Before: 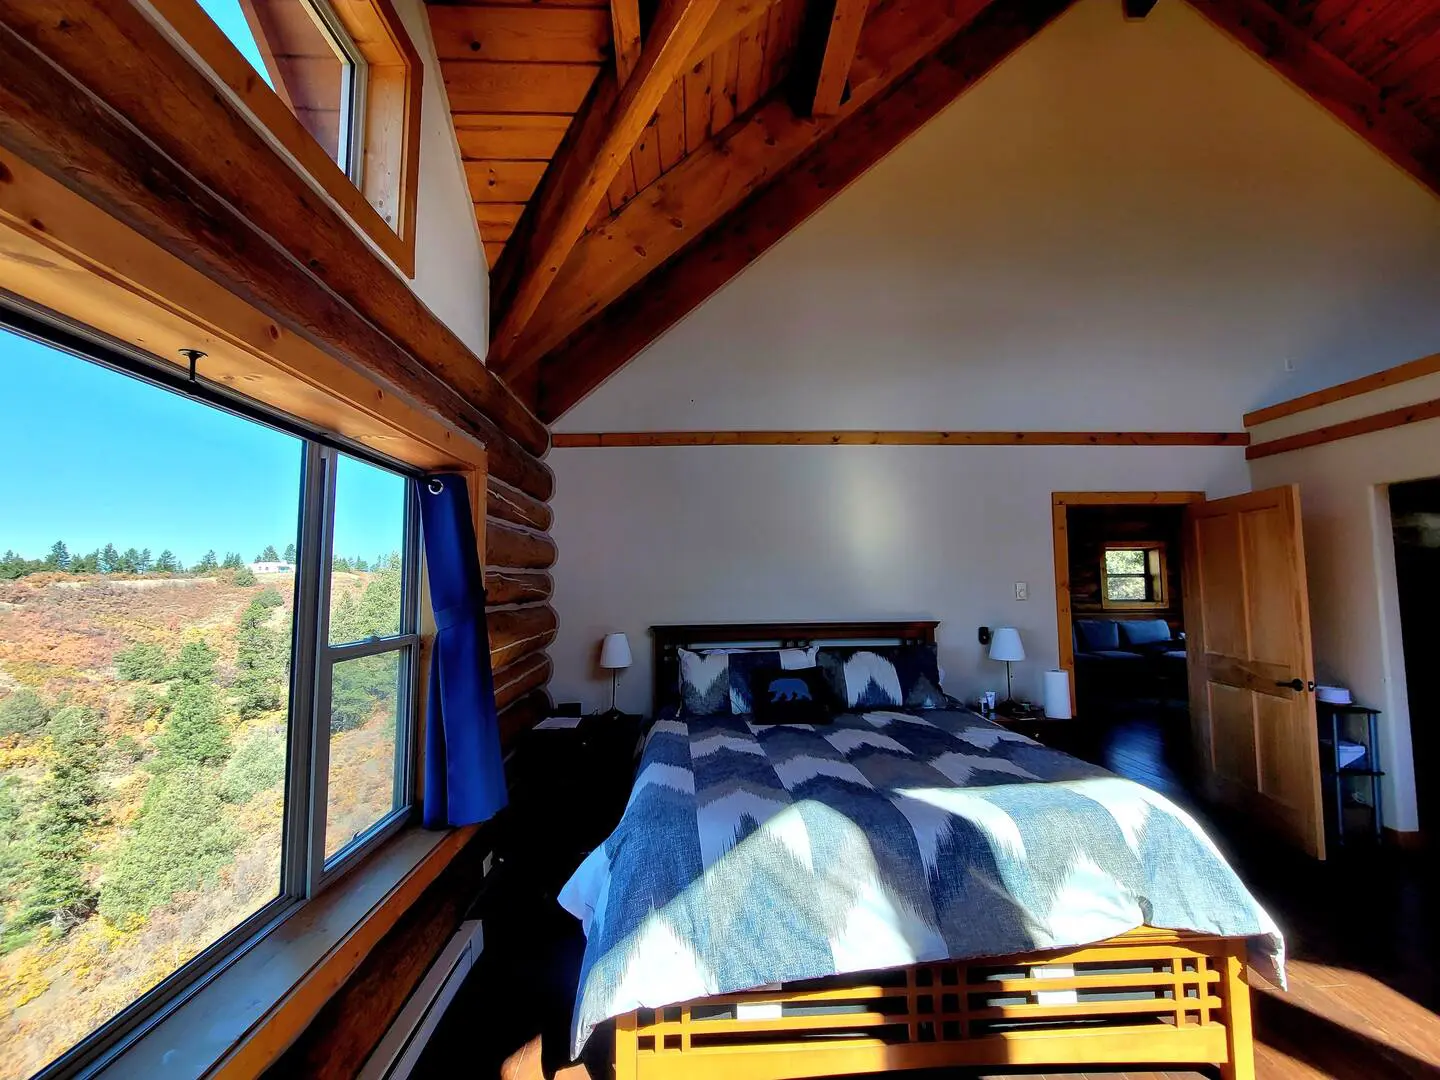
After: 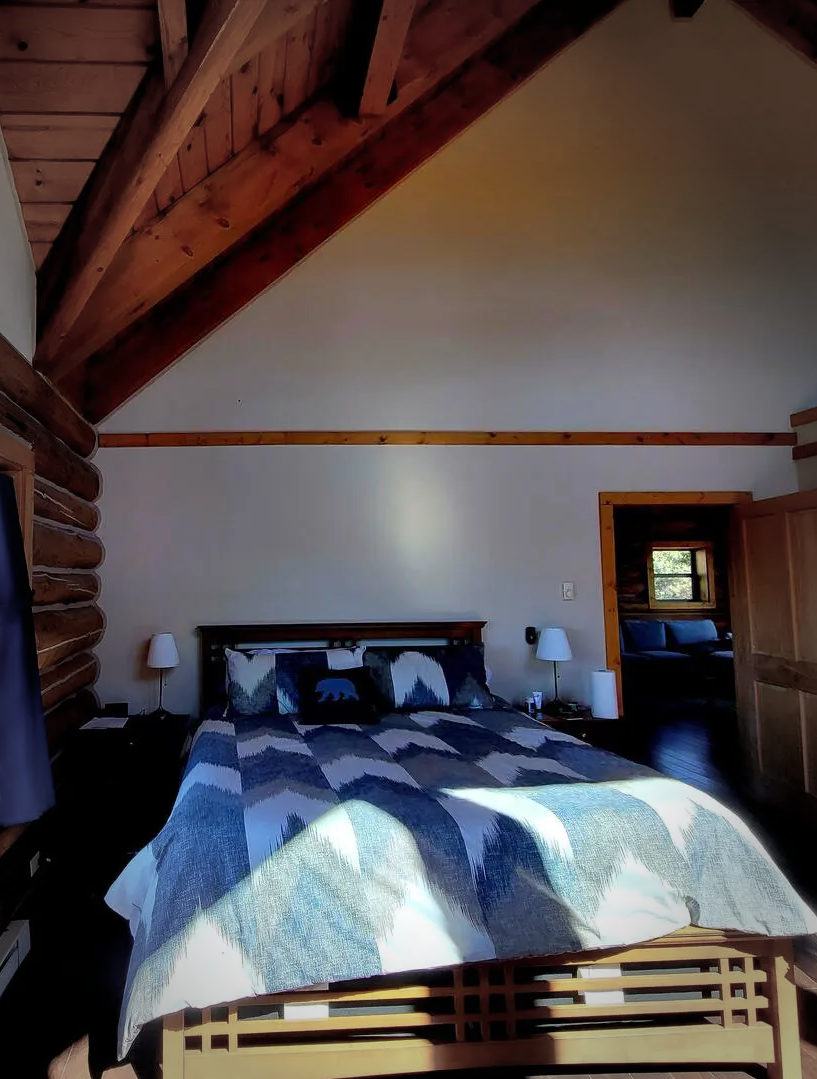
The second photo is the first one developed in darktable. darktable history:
crop: left 31.524%, top 0.012%, right 11.709%
vignetting: fall-off start 66.55%, fall-off radius 39.83%, automatic ratio true, width/height ratio 0.678
